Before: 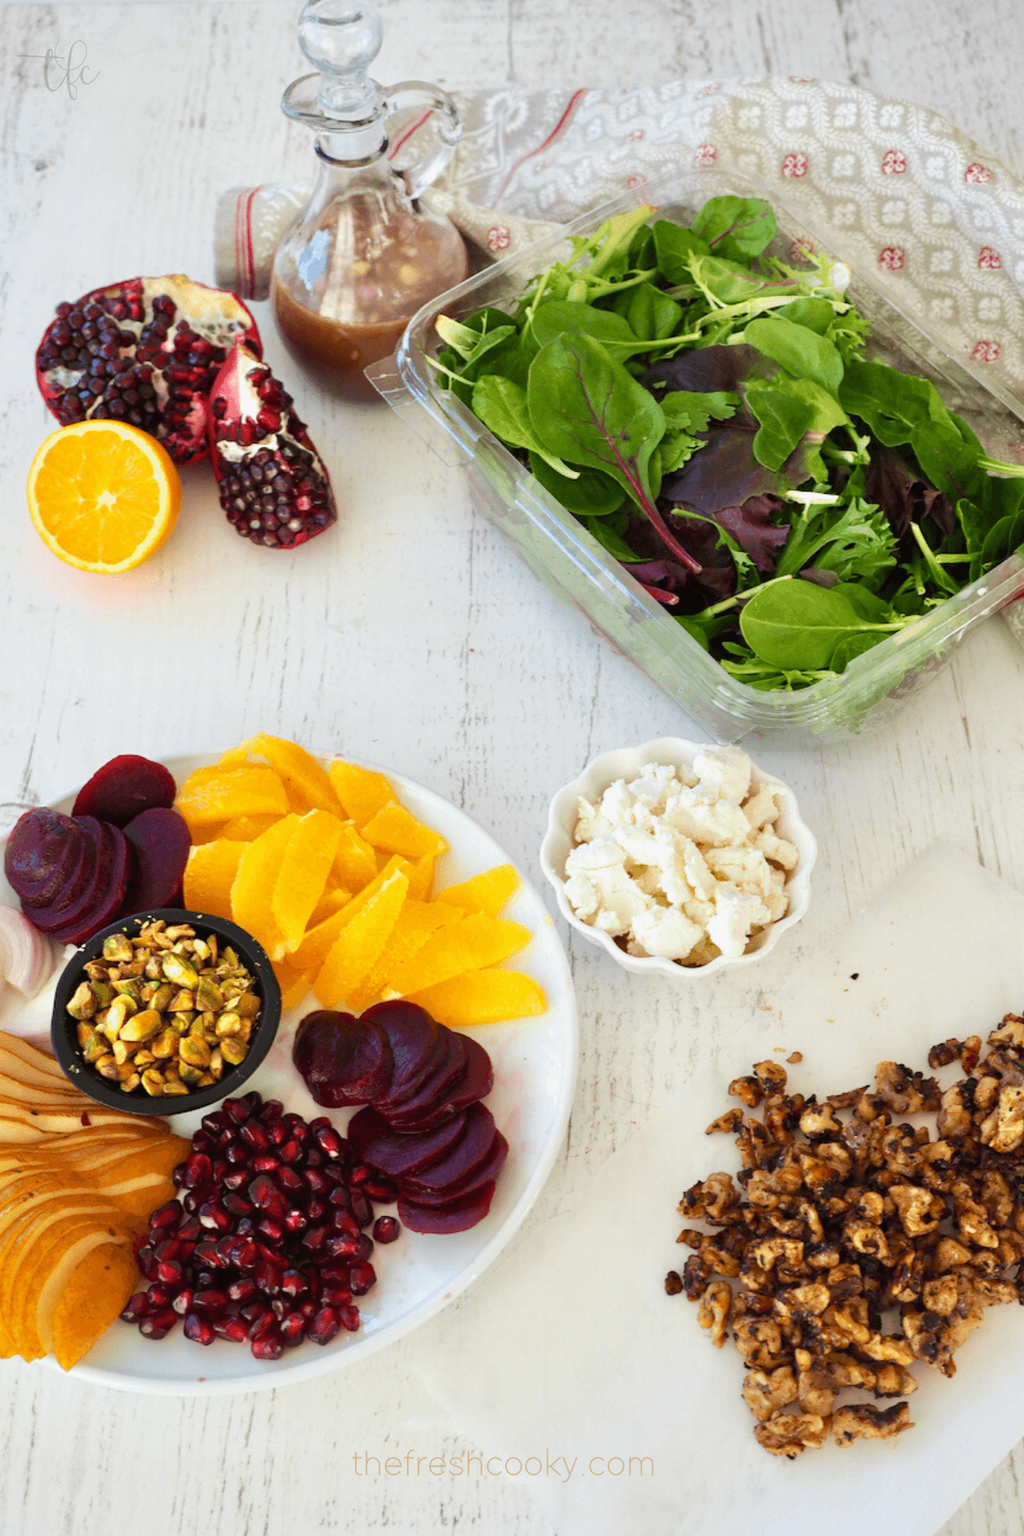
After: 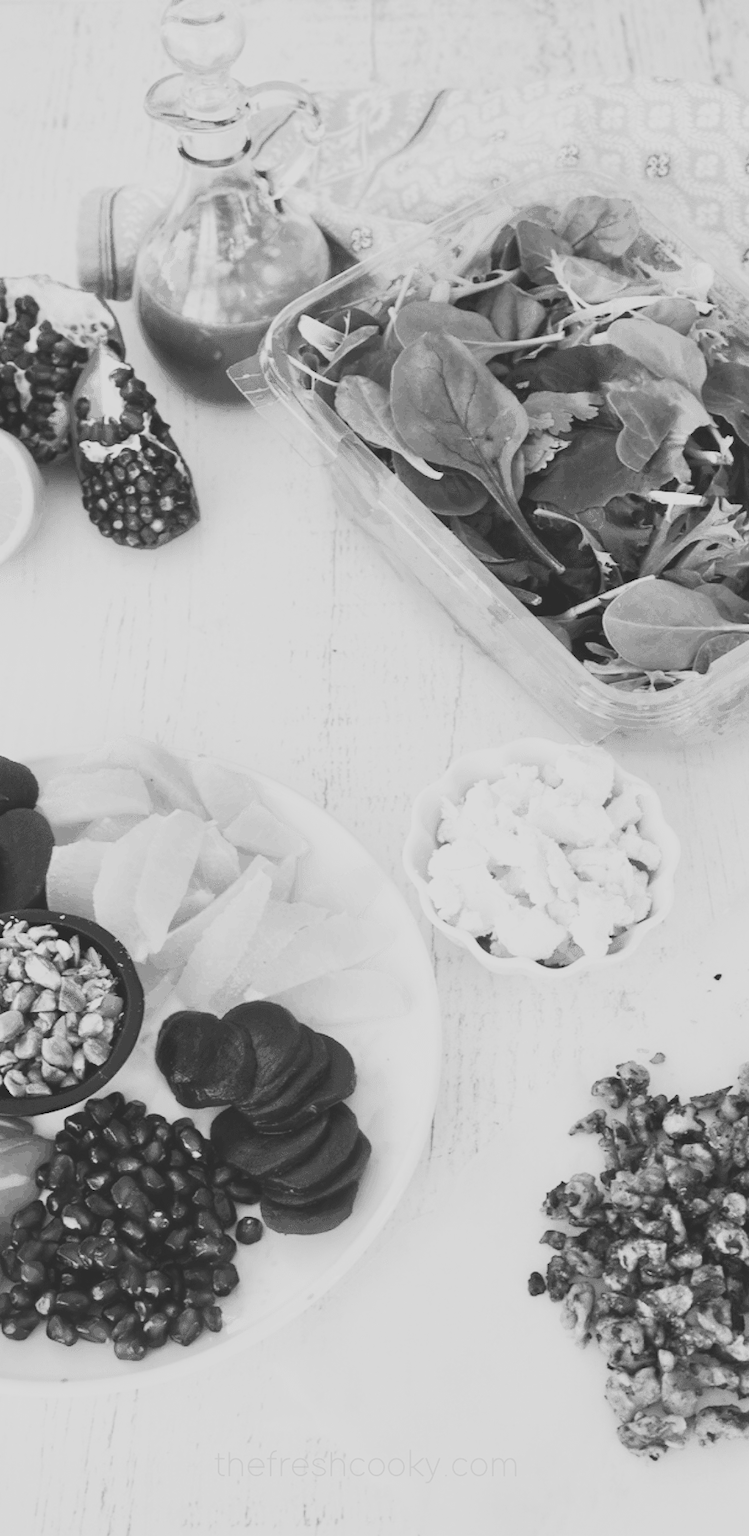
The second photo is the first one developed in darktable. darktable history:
base curve: curves: ch0 [(0, 0) (0.557, 0.834) (1, 1)]
crop: left 13.443%, right 13.31%
contrast brightness saturation: contrast -0.28
color balance rgb: shadows lift › luminance -10%, shadows lift › chroma 1%, shadows lift › hue 113°, power › luminance -15%, highlights gain › chroma 0.2%, highlights gain › hue 333°, global offset › luminance 0.5%, perceptual saturation grading › global saturation 20%, perceptual saturation grading › highlights -50%, perceptual saturation grading › shadows 25%, contrast -10%
monochrome: on, module defaults
tone curve: curves: ch0 [(0, 0) (0.003, 0.049) (0.011, 0.052) (0.025, 0.061) (0.044, 0.08) (0.069, 0.101) (0.1, 0.119) (0.136, 0.139) (0.177, 0.172) (0.224, 0.222) (0.277, 0.292) (0.335, 0.367) (0.399, 0.444) (0.468, 0.538) (0.543, 0.623) (0.623, 0.713) (0.709, 0.784) (0.801, 0.844) (0.898, 0.916) (1, 1)], preserve colors none
